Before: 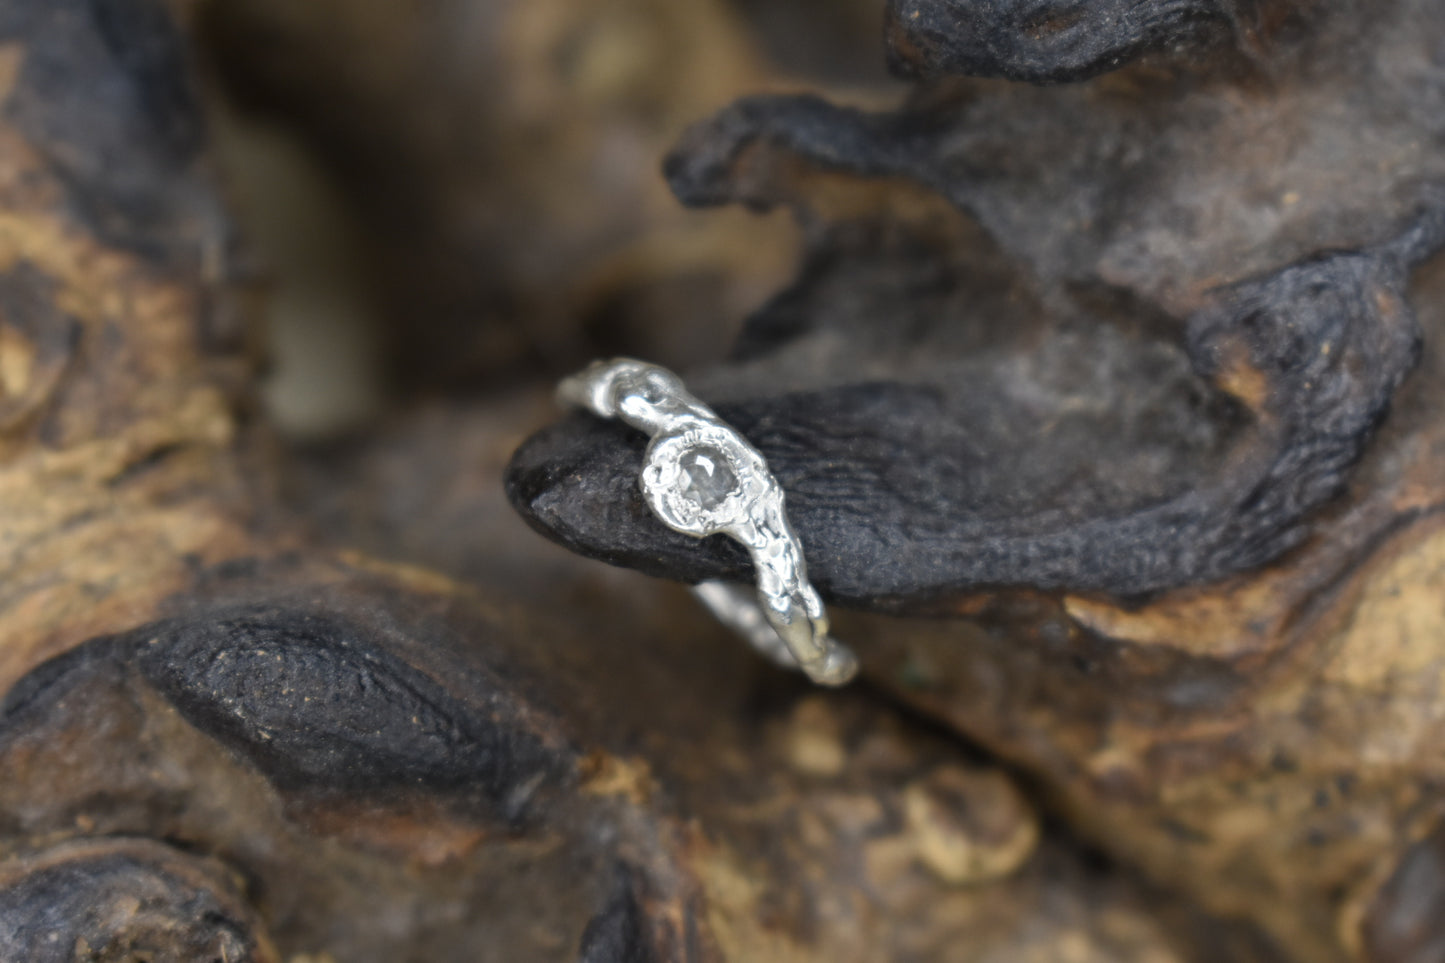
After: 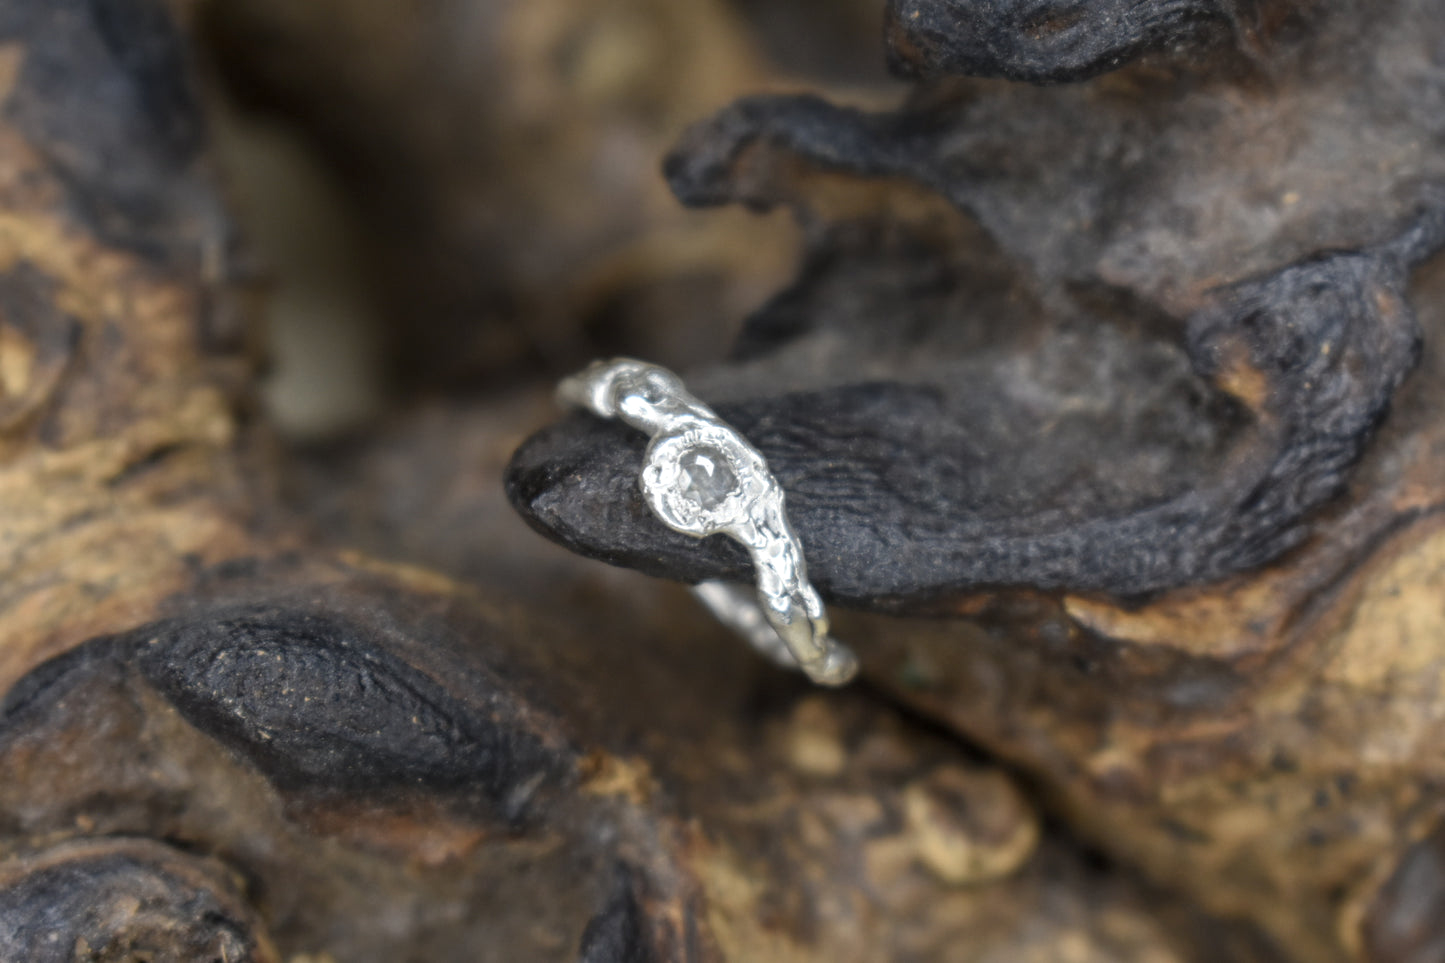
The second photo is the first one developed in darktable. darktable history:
bloom: size 13.65%, threshold 98.39%, strength 4.82%
local contrast: highlights 100%, shadows 100%, detail 120%, midtone range 0.2
